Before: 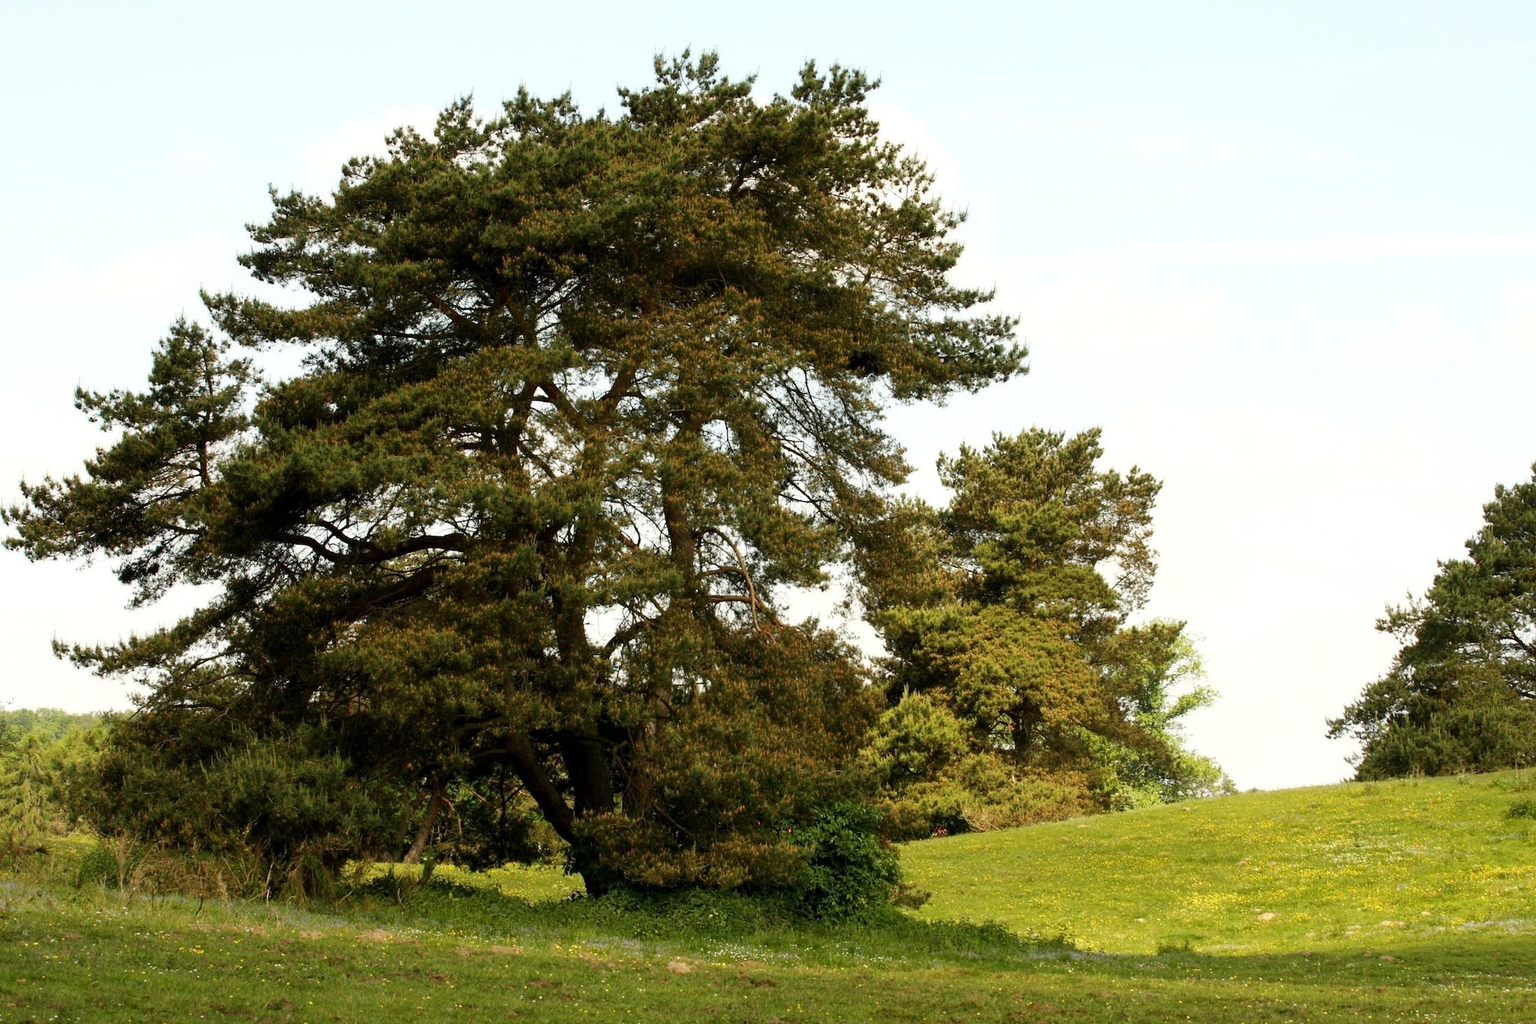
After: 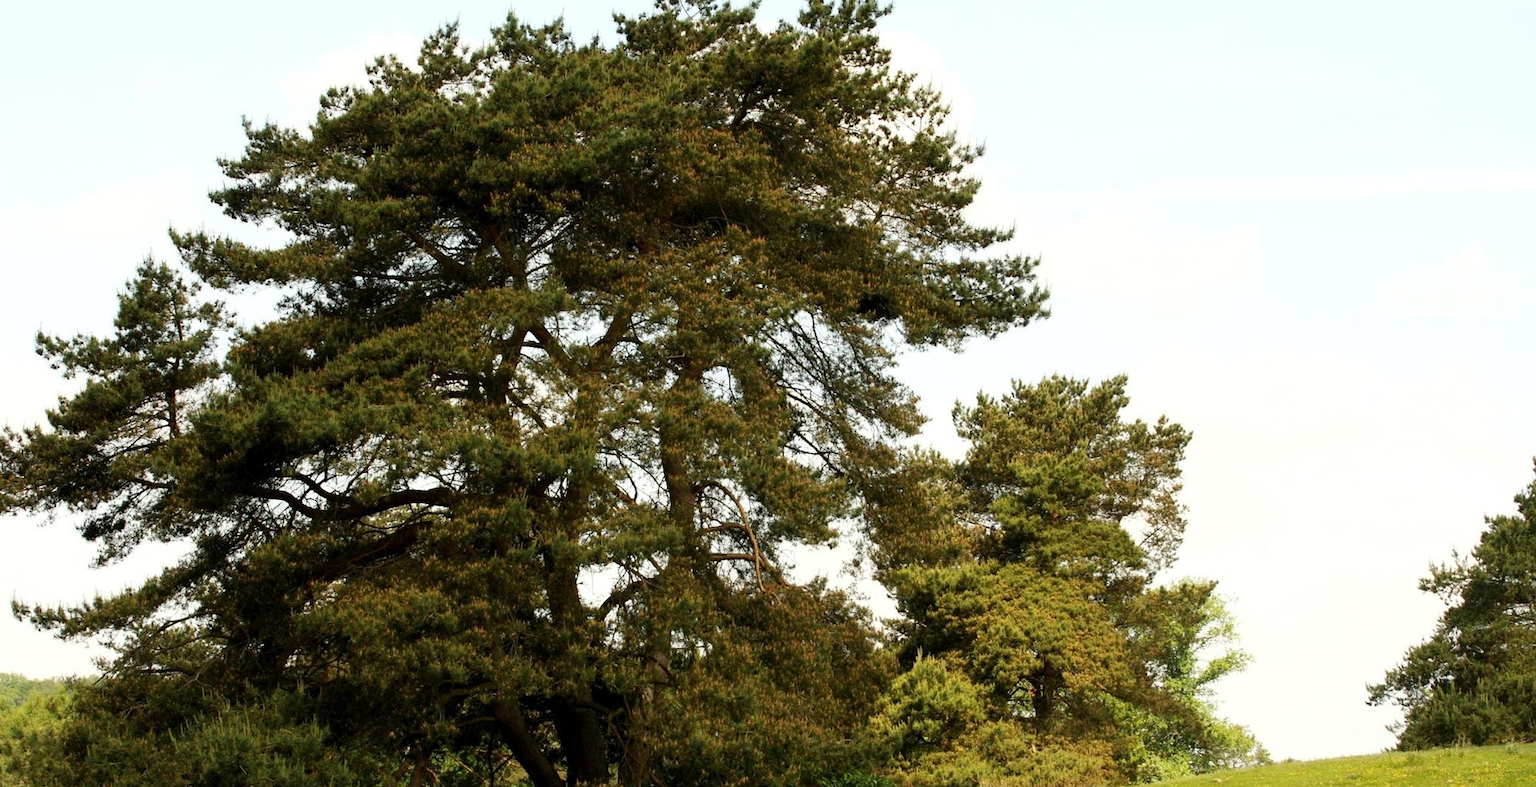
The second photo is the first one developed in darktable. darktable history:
crop: left 2.687%, top 7.371%, right 3.268%, bottom 20.292%
